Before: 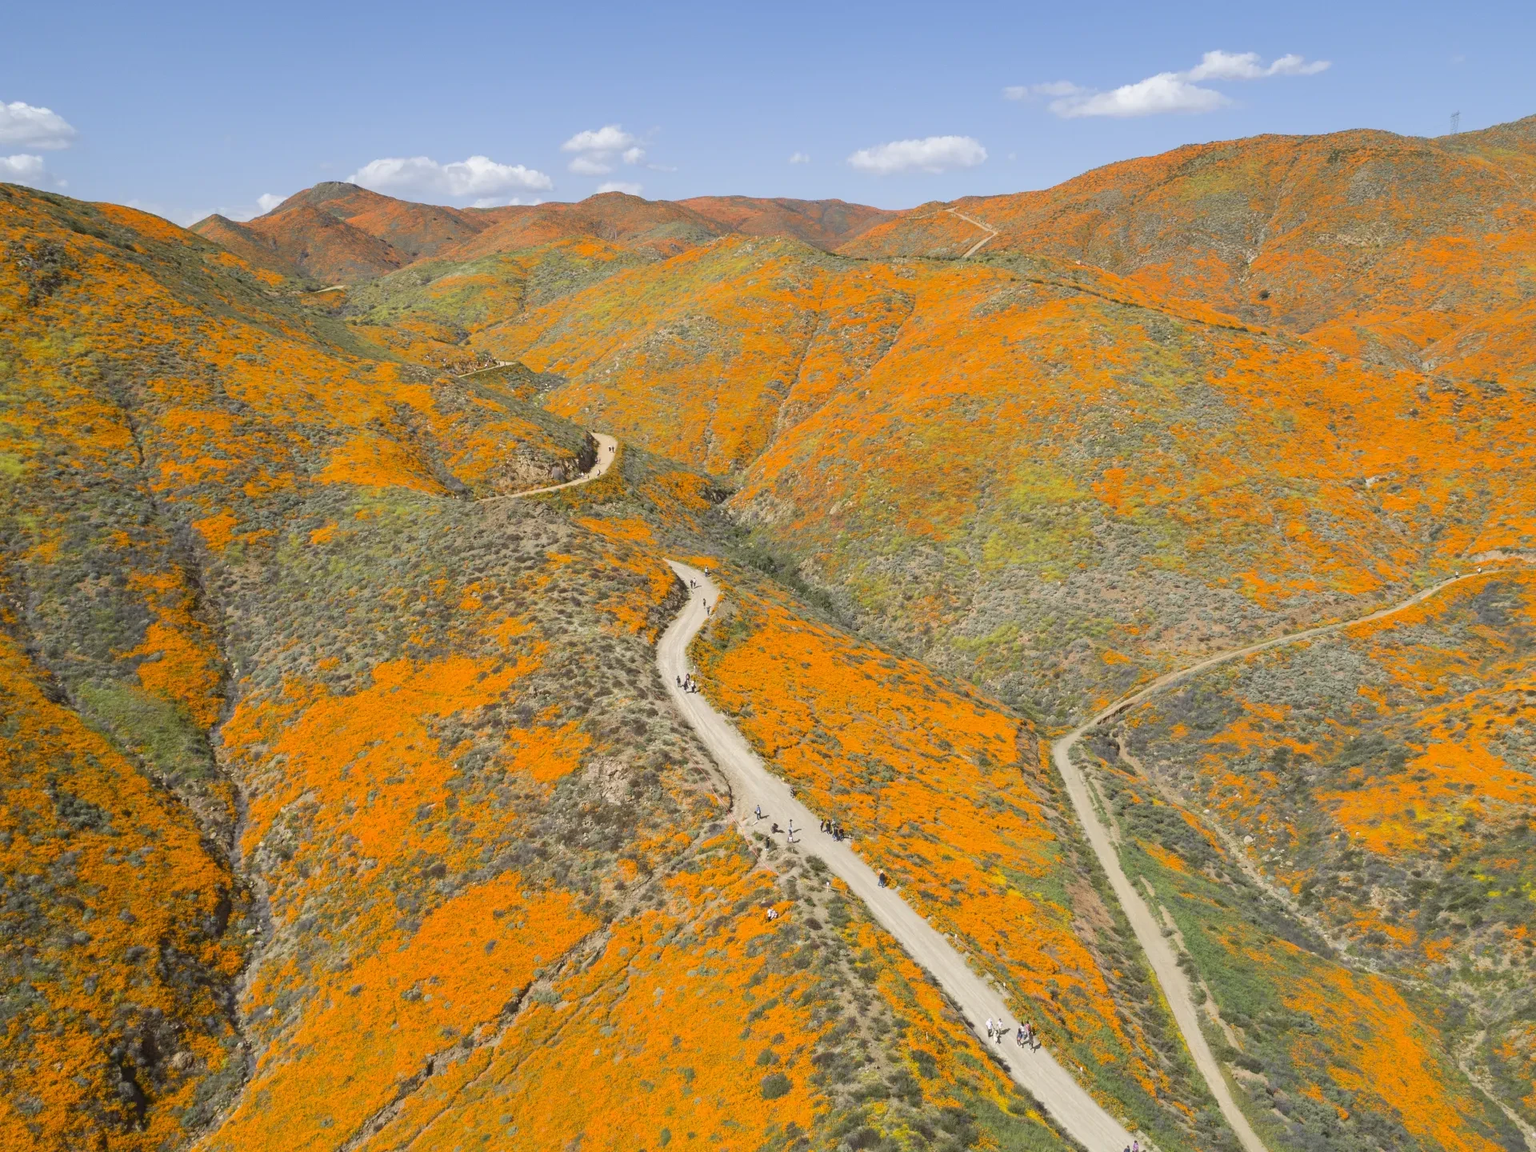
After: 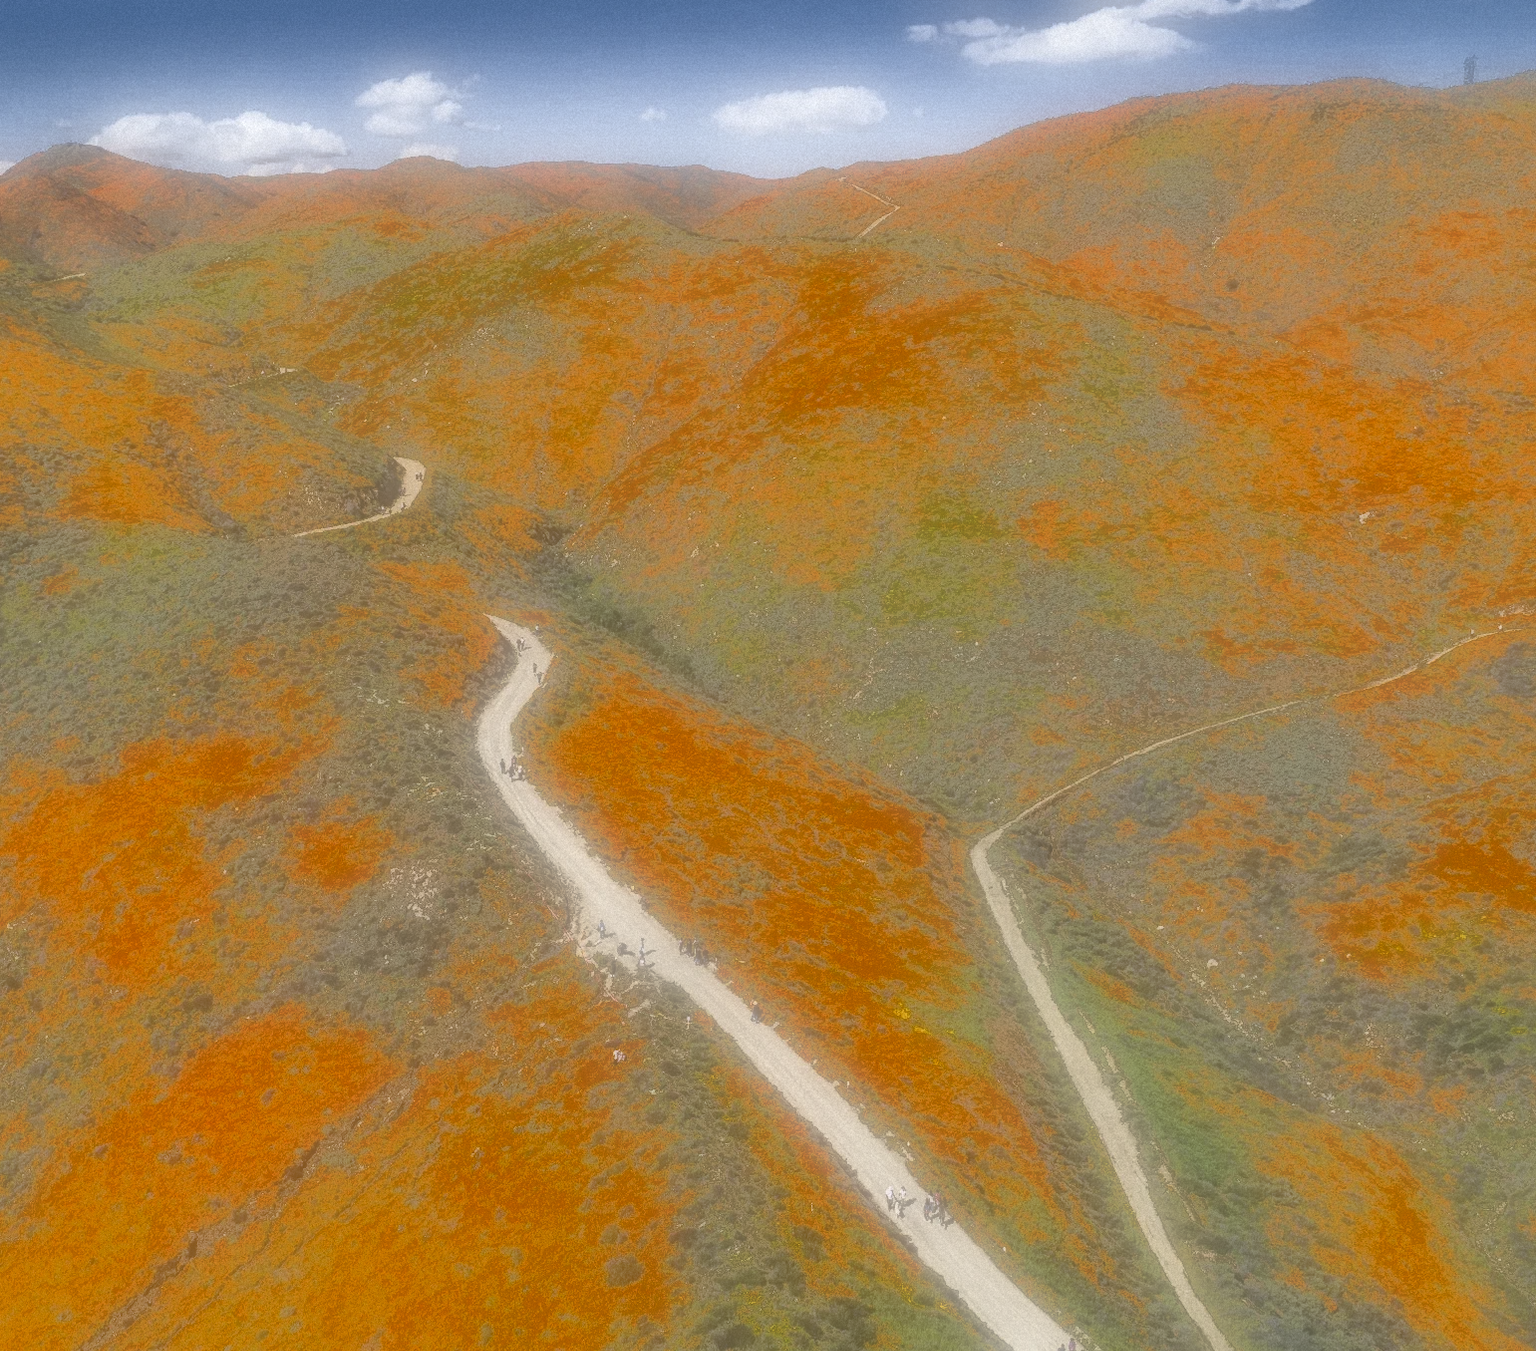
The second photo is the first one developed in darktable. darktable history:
fill light: exposure -0.73 EV, center 0.69, width 2.2
grain: coarseness 9.38 ISO, strength 34.99%, mid-tones bias 0%
local contrast: on, module defaults
crop and rotate: left 17.959%, top 5.771%, right 1.742%
soften: on, module defaults
